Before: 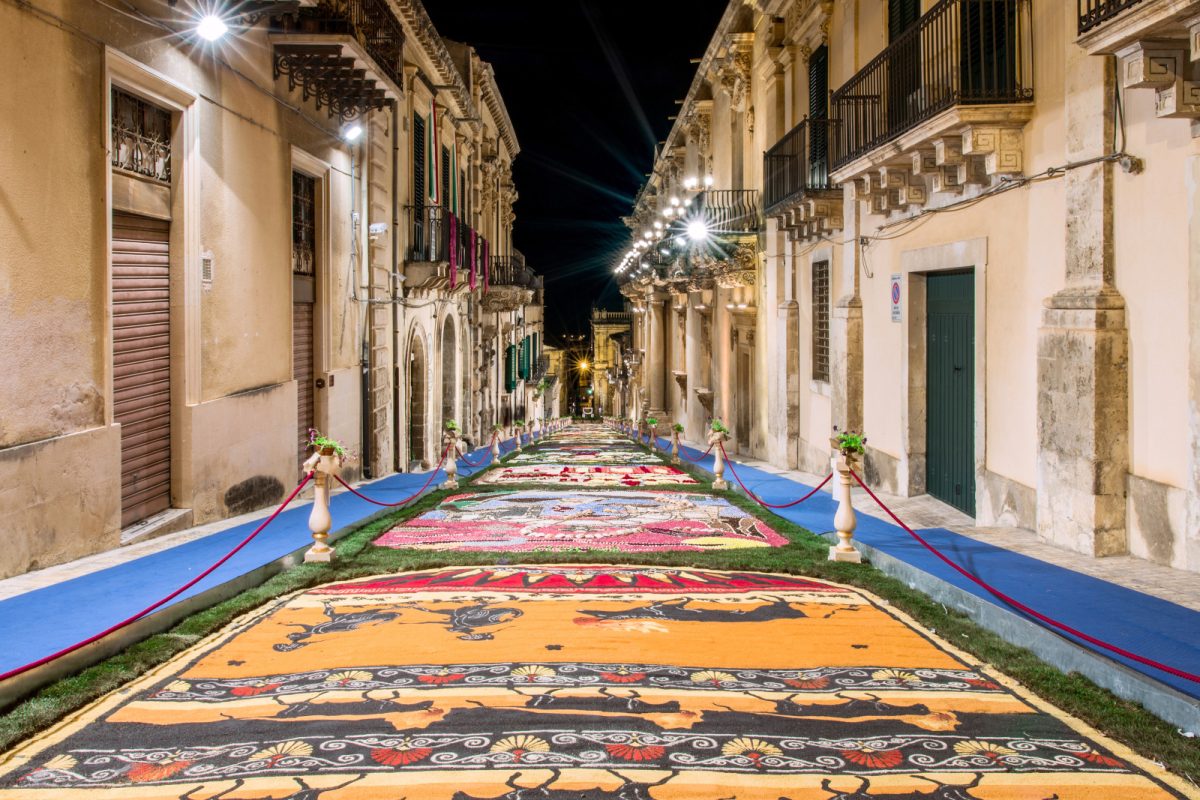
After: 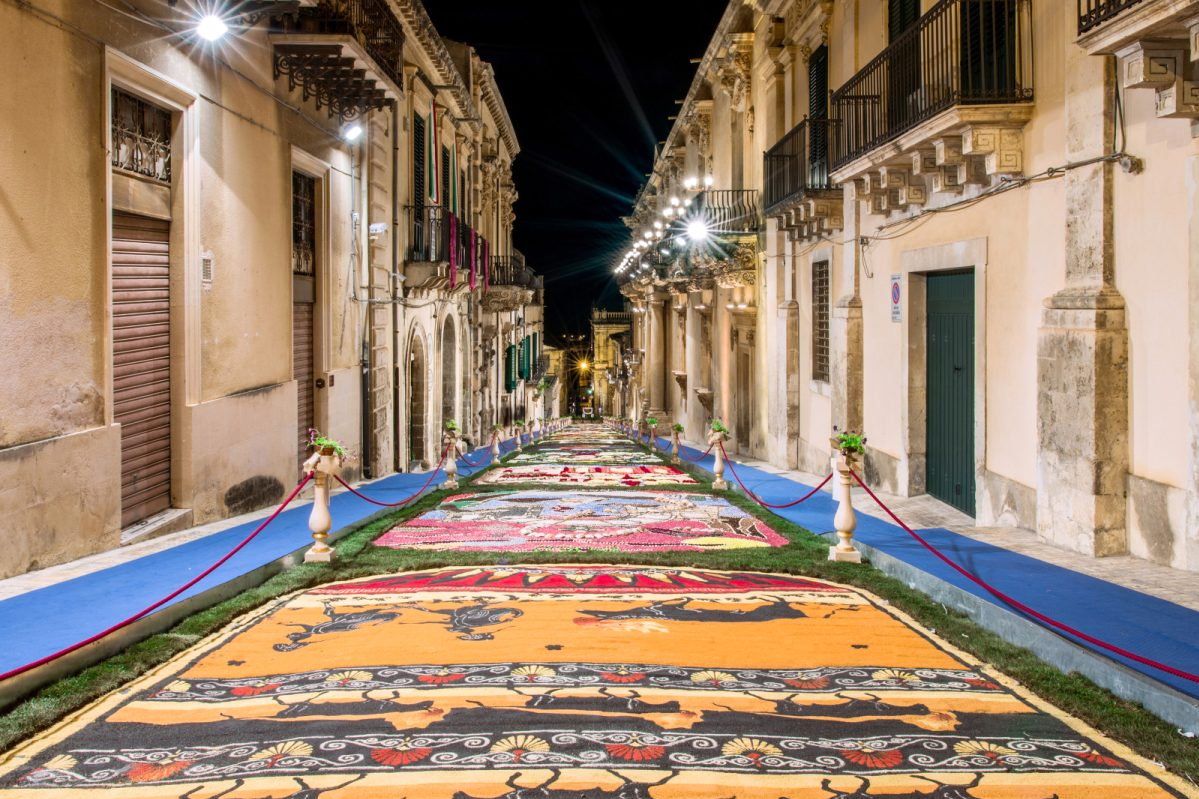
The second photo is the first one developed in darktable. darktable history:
crop and rotate: left 0.07%, bottom 0.005%
tone equalizer: on, module defaults
